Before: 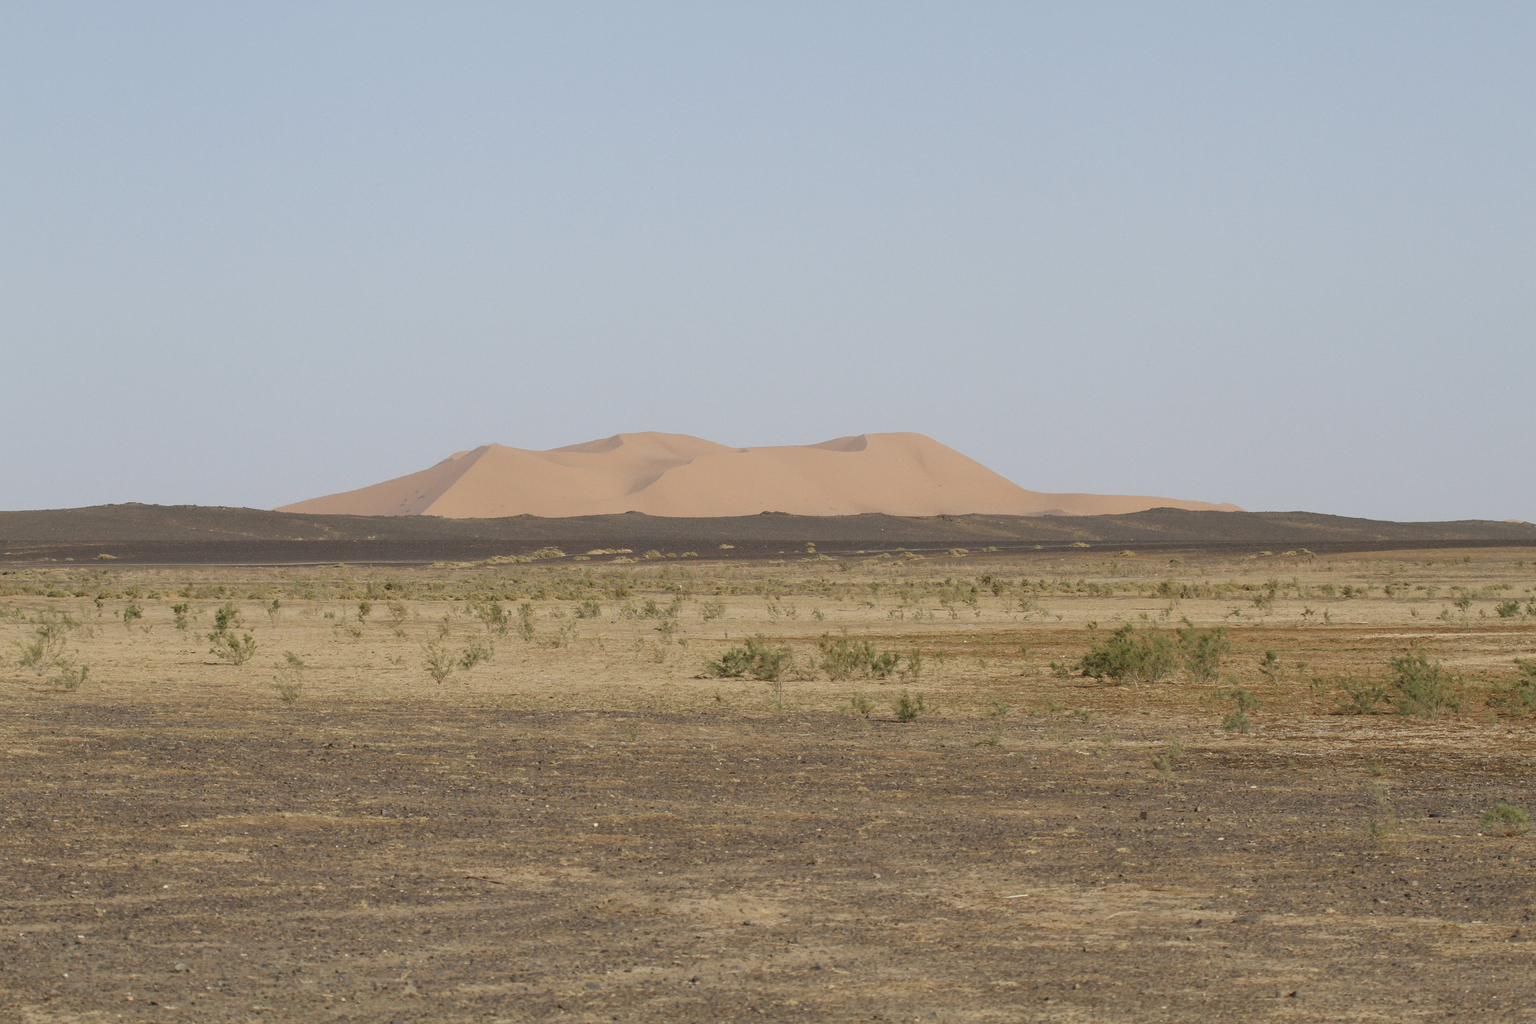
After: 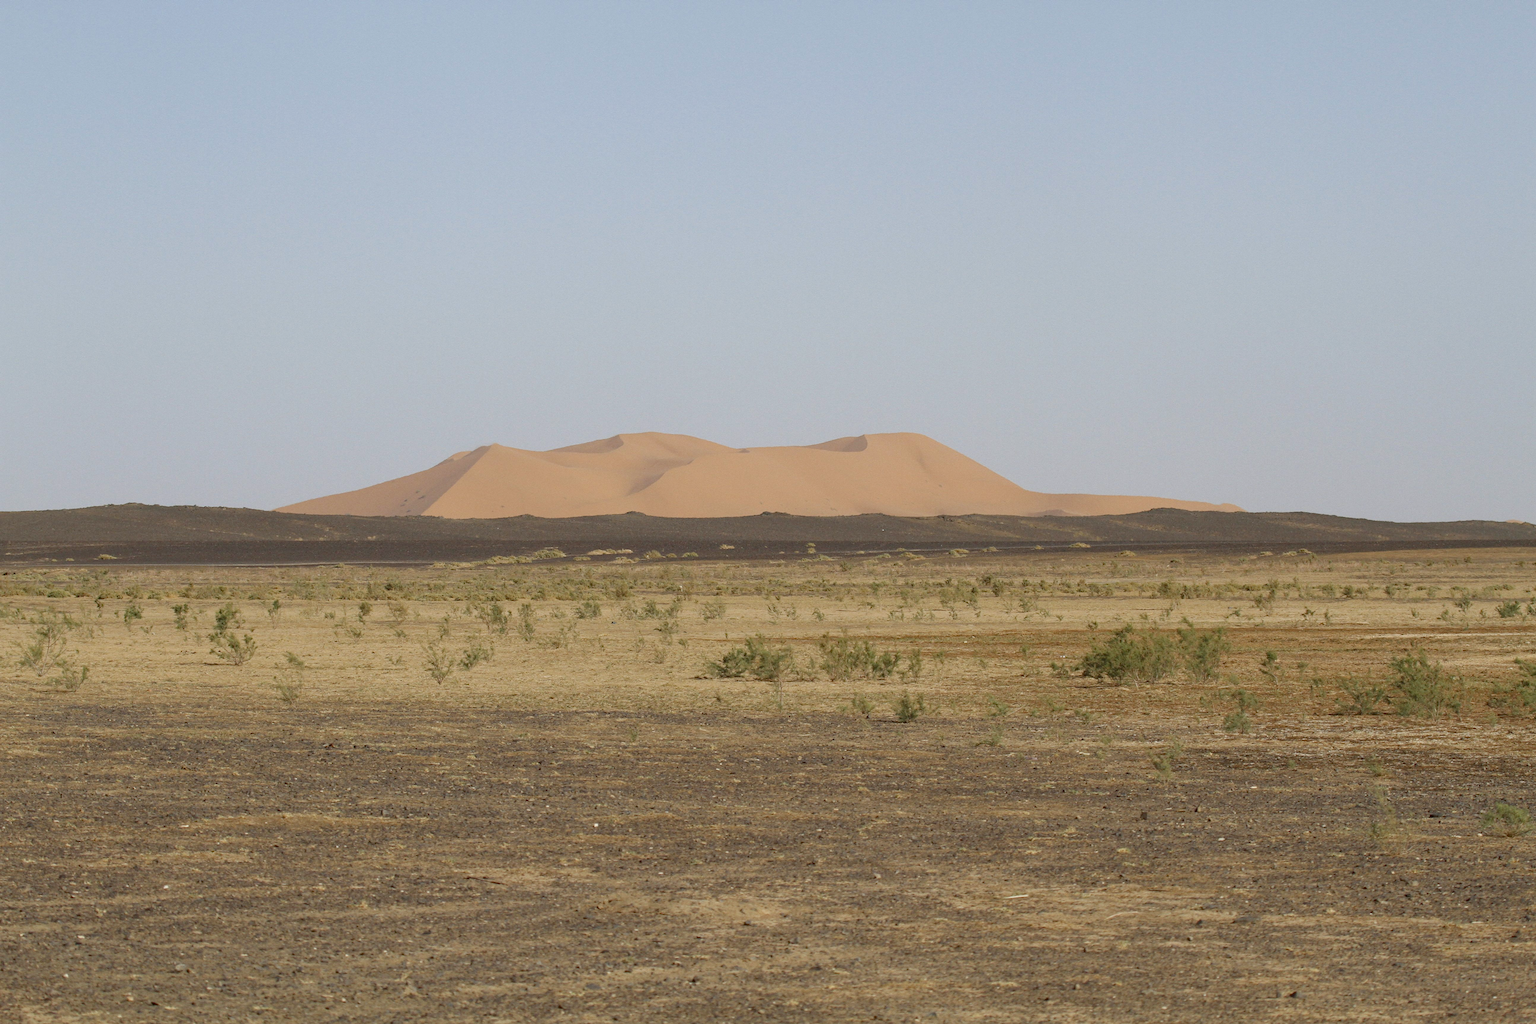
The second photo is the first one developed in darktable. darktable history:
haze removal: strength 0.276, distance 0.256, compatibility mode true, adaptive false
